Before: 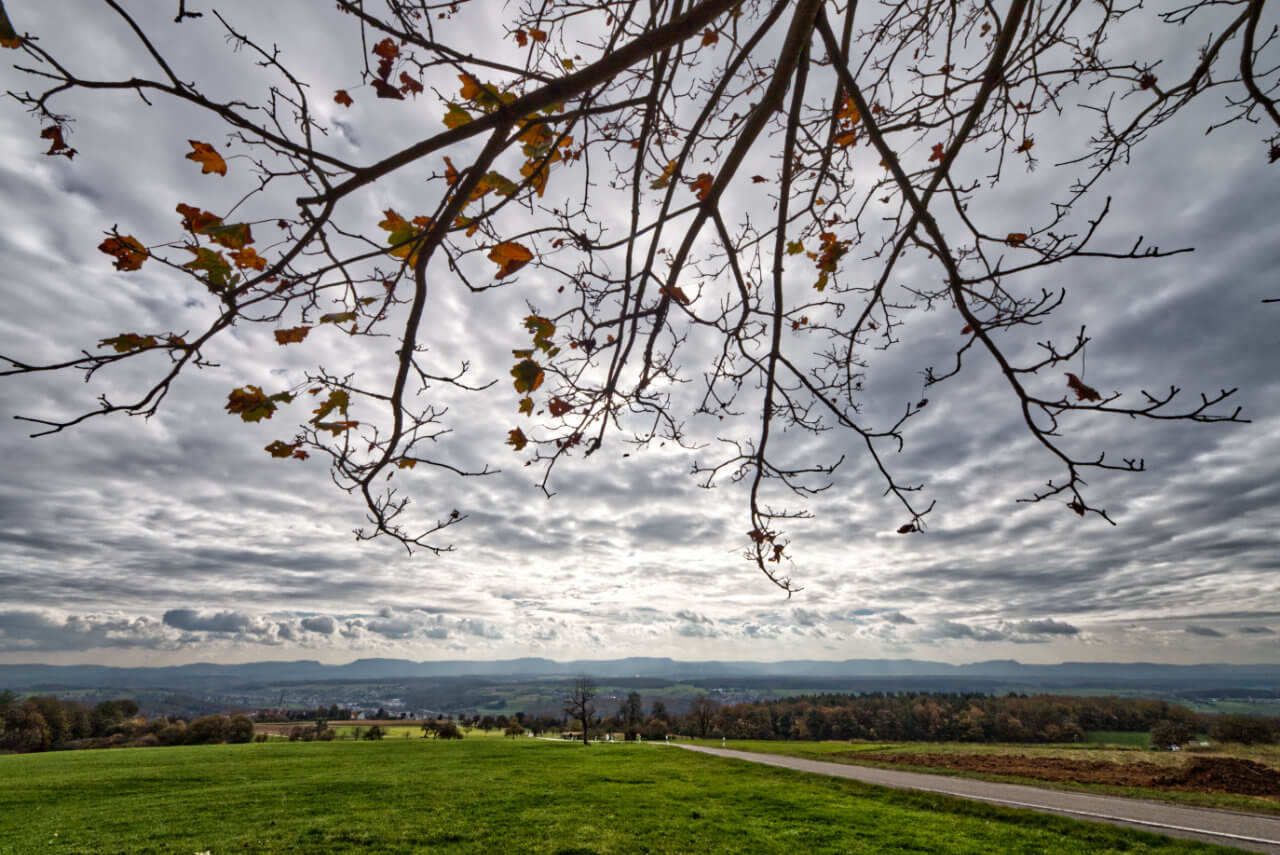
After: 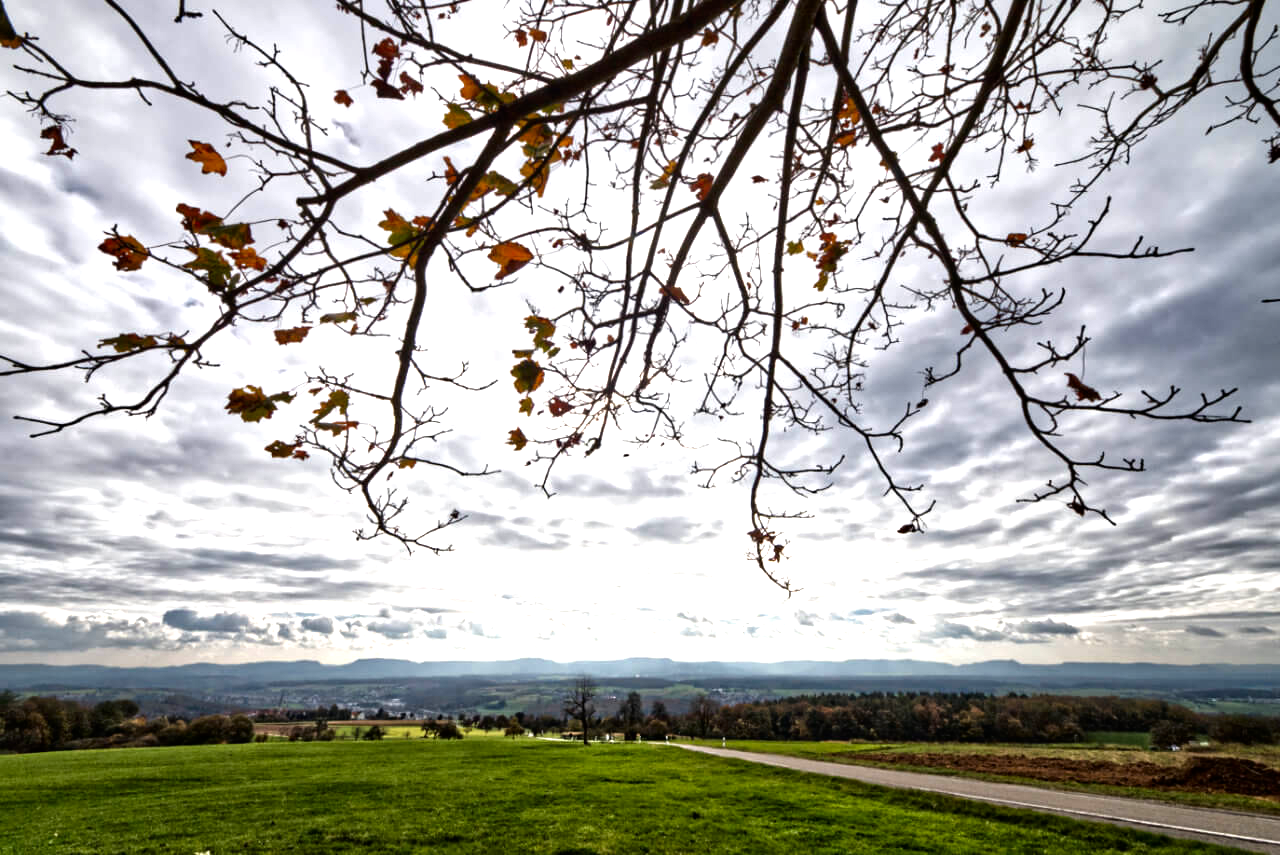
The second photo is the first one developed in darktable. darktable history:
tone equalizer: -8 EV -1.05 EV, -7 EV -1.02 EV, -6 EV -0.857 EV, -5 EV -0.561 EV, -3 EV 0.555 EV, -2 EV 0.853 EV, -1 EV 0.987 EV, +0 EV 1.05 EV
contrast brightness saturation: brightness -0.086
